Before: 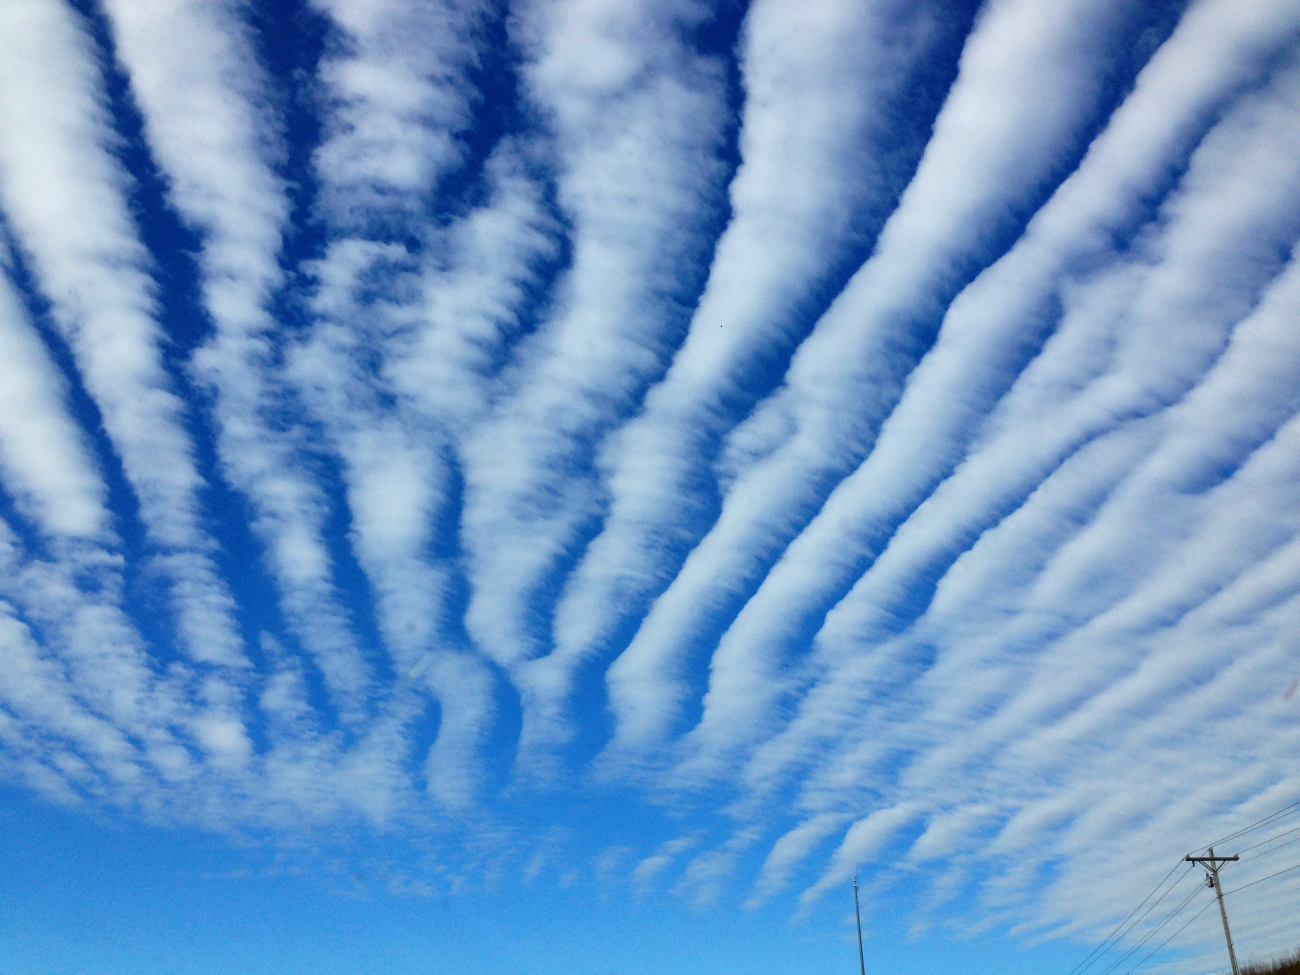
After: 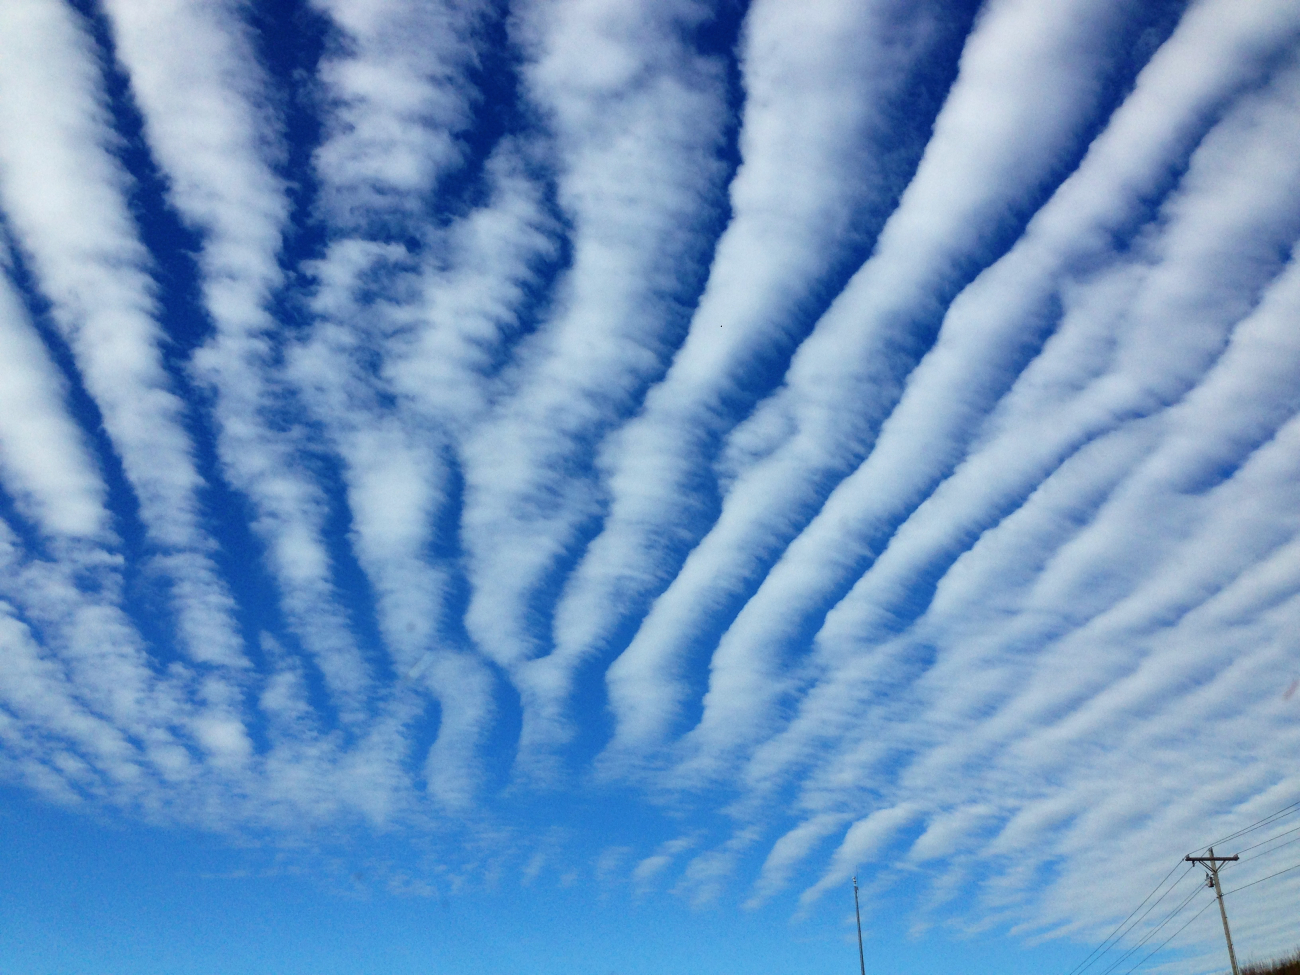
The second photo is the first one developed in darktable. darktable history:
color zones: curves: ch0 [(0.068, 0.464) (0.25, 0.5) (0.48, 0.508) (0.75, 0.536) (0.886, 0.476) (0.967, 0.456)]; ch1 [(0.066, 0.456) (0.25, 0.5) (0.616, 0.508) (0.746, 0.56) (0.934, 0.444)], mix -137.75%
